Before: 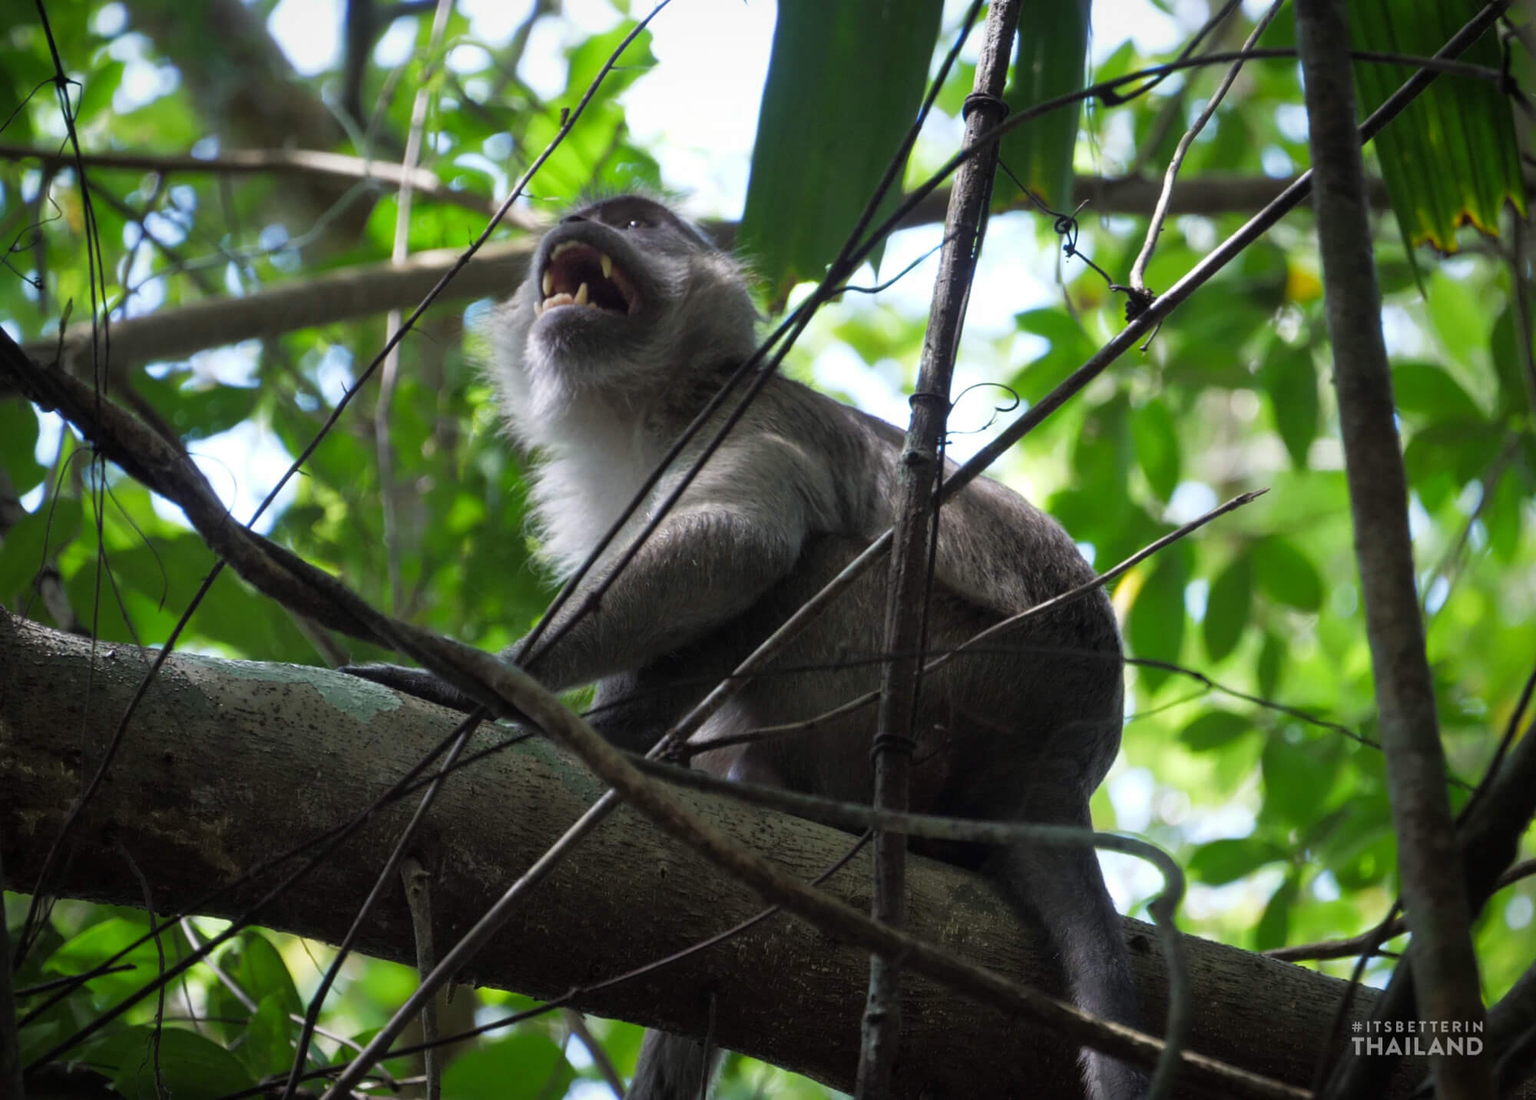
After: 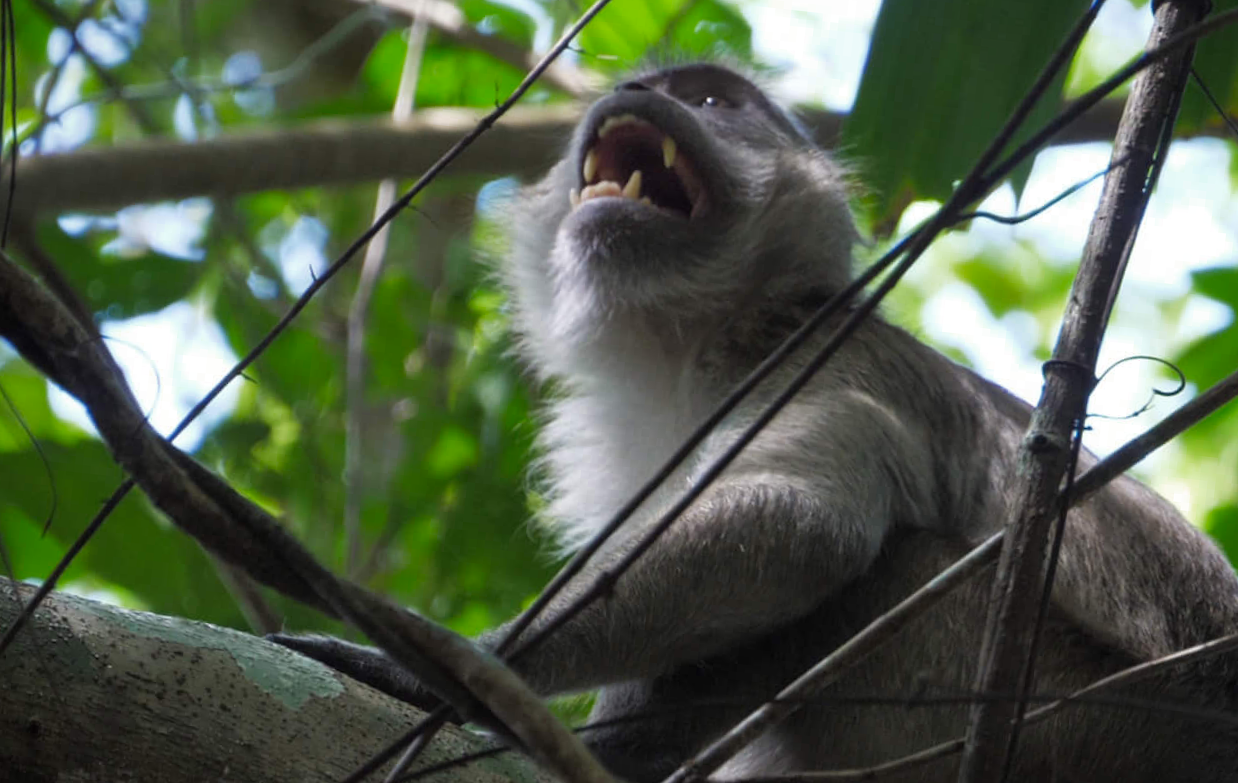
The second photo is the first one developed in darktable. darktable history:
crop and rotate: angle -6.12°, left 2.048%, top 6.781%, right 27.187%, bottom 30.672%
color zones: curves: ch0 [(0, 0.444) (0.143, 0.442) (0.286, 0.441) (0.429, 0.441) (0.571, 0.441) (0.714, 0.441) (0.857, 0.442) (1, 0.444)]
exposure: compensate exposure bias true, compensate highlight preservation false
